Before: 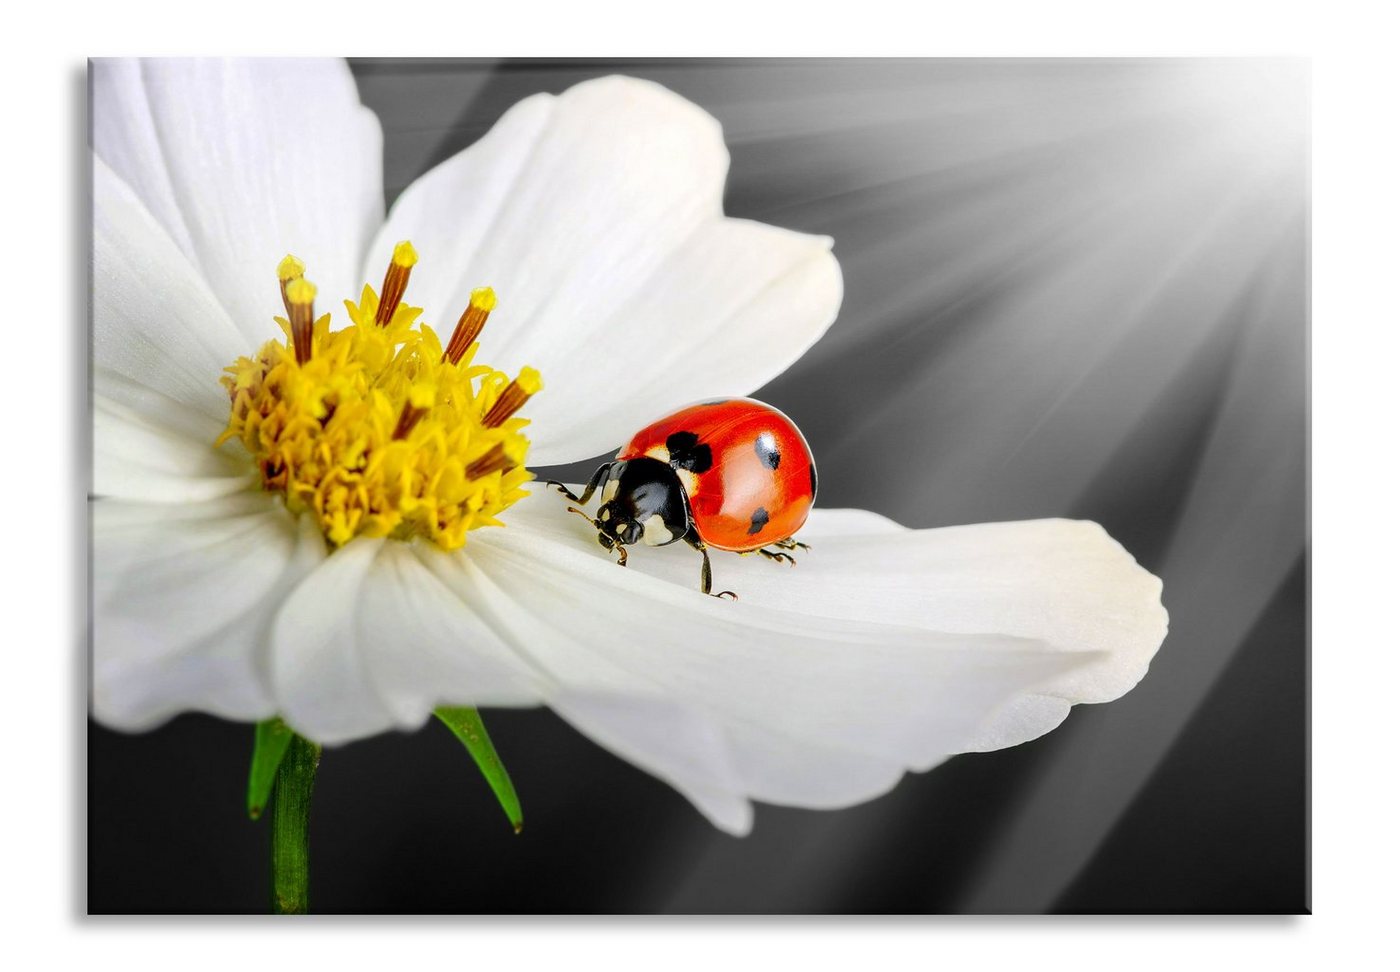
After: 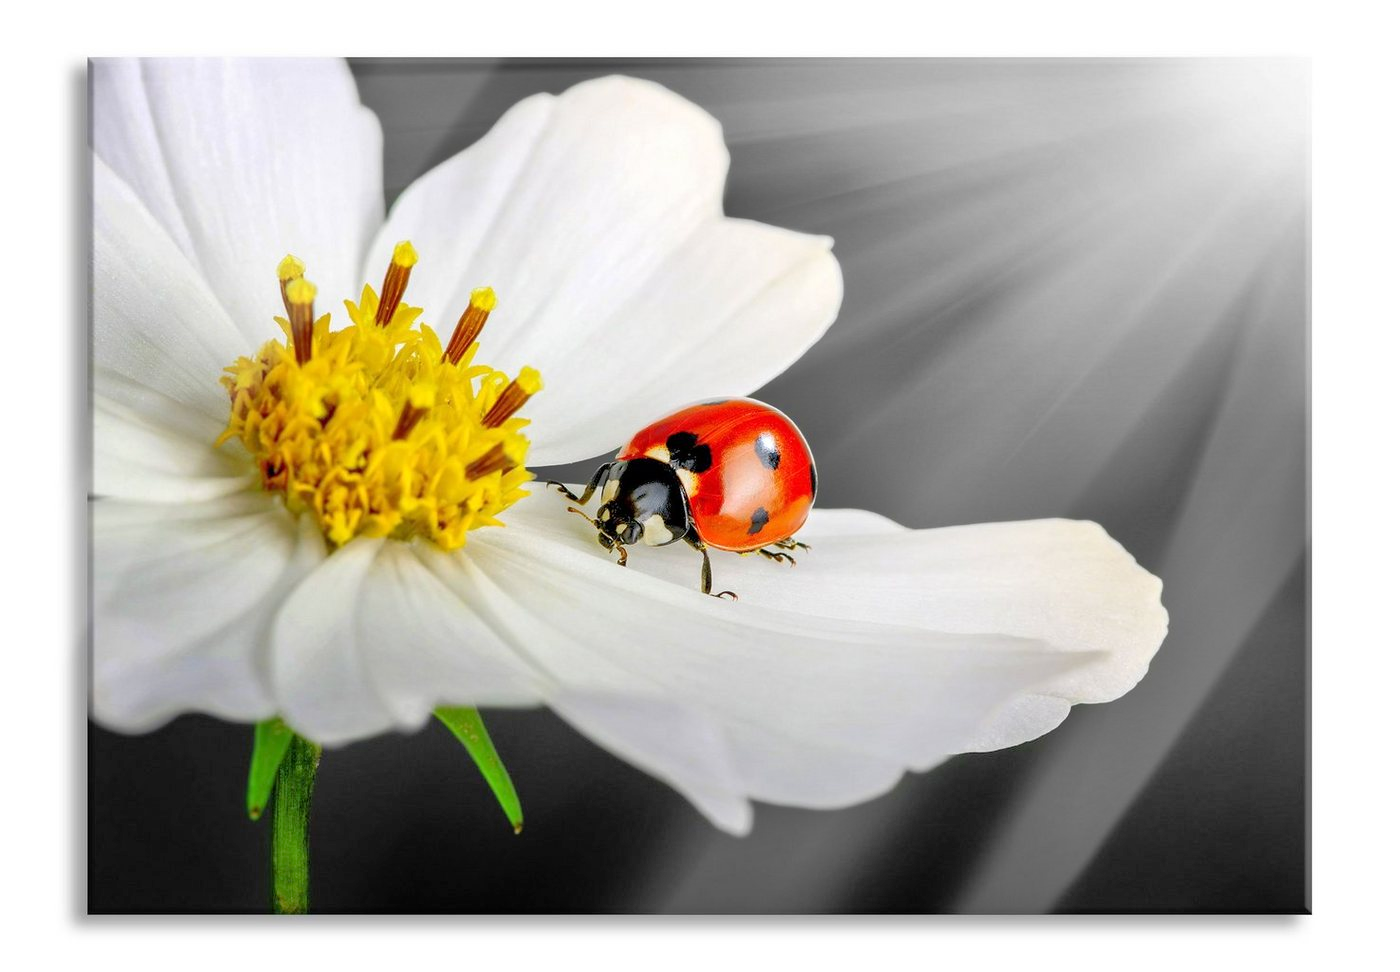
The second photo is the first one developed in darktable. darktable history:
tone equalizer: -7 EV 0.147 EV, -6 EV 0.613 EV, -5 EV 1.14 EV, -4 EV 1.36 EV, -3 EV 1.13 EV, -2 EV 0.6 EV, -1 EV 0.158 EV
